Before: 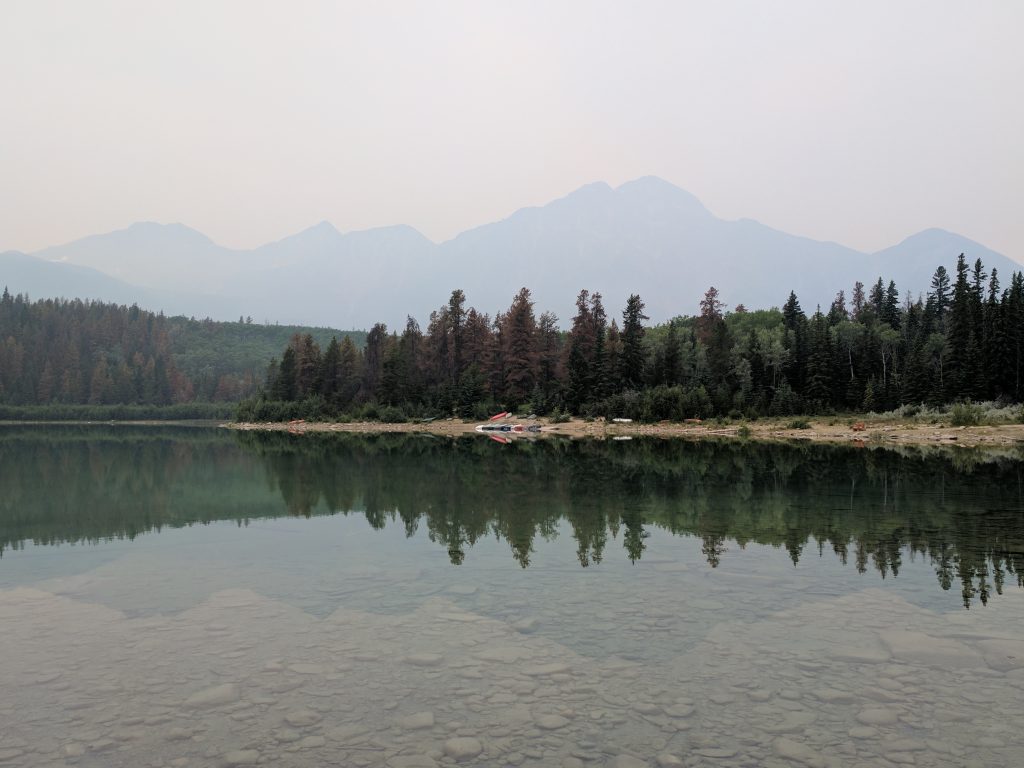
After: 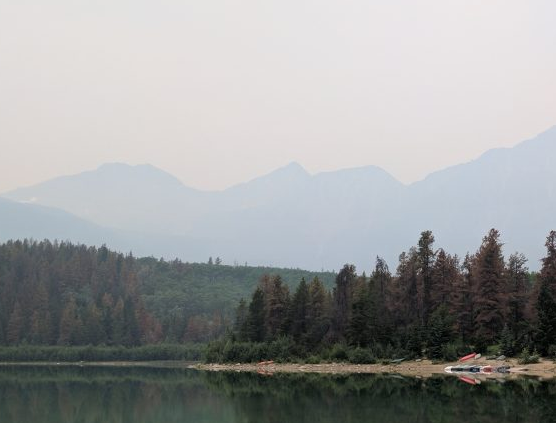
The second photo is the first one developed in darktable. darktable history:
tone equalizer: on, module defaults
exposure: compensate highlight preservation false
crop and rotate: left 3.038%, top 7.684%, right 42.652%, bottom 37.227%
